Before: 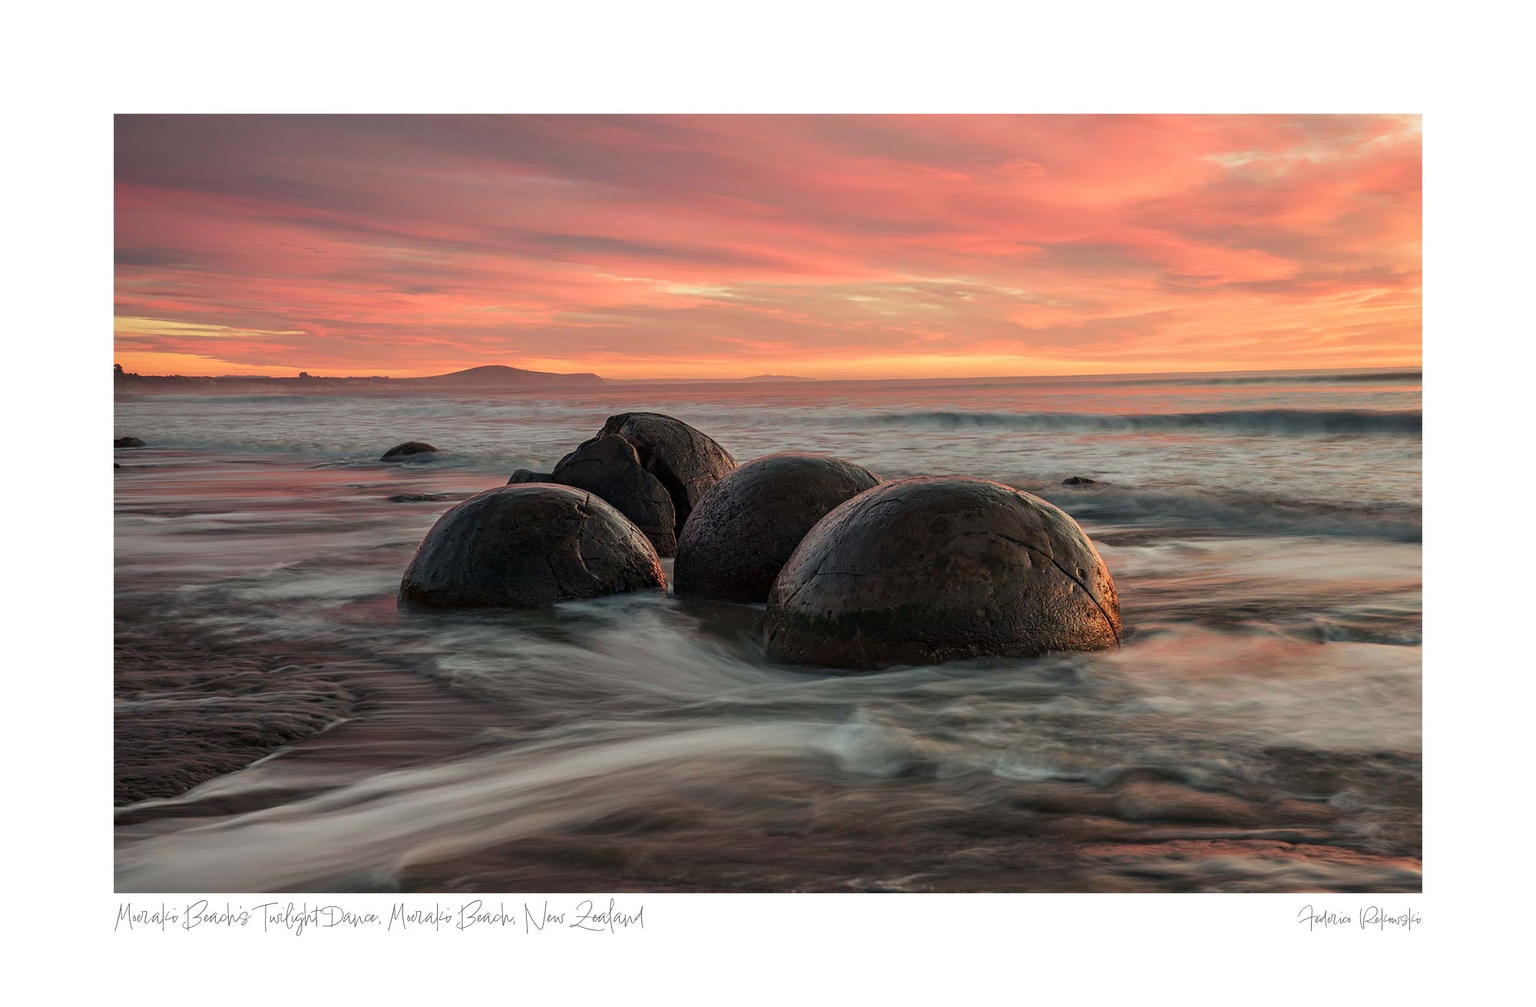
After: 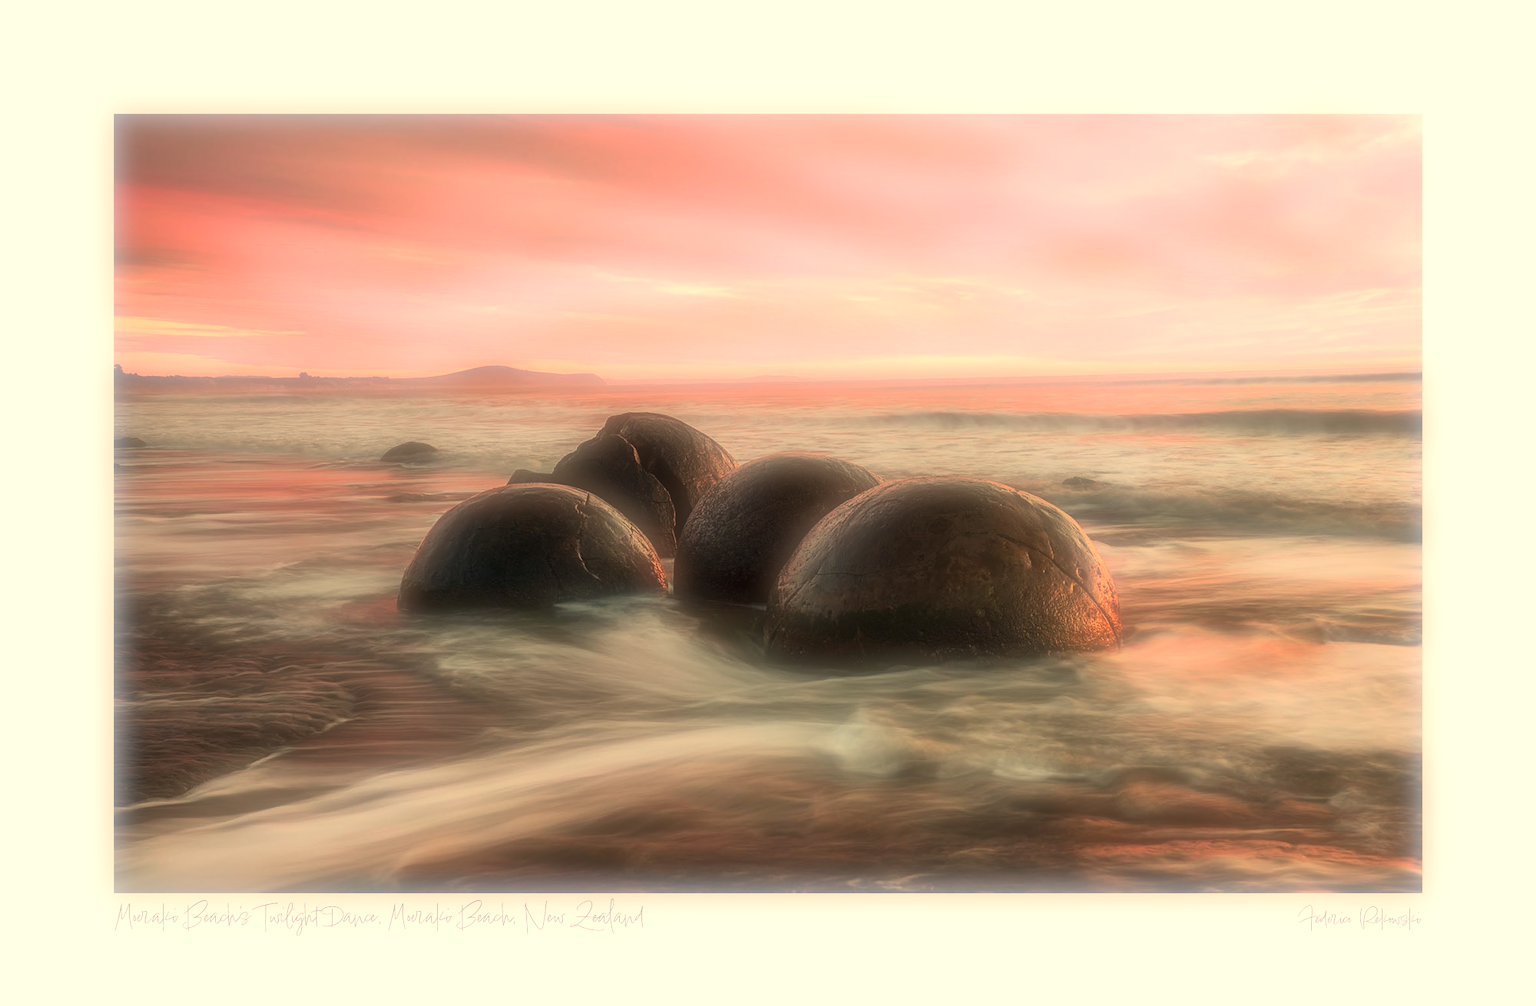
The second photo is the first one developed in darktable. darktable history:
white balance: red 1.138, green 0.996, blue 0.812
exposure: black level correction 0.001, exposure 0.3 EV, compensate highlight preservation false
contrast brightness saturation: contrast 0.2, brightness 0.16, saturation 0.22
soften: on, module defaults
